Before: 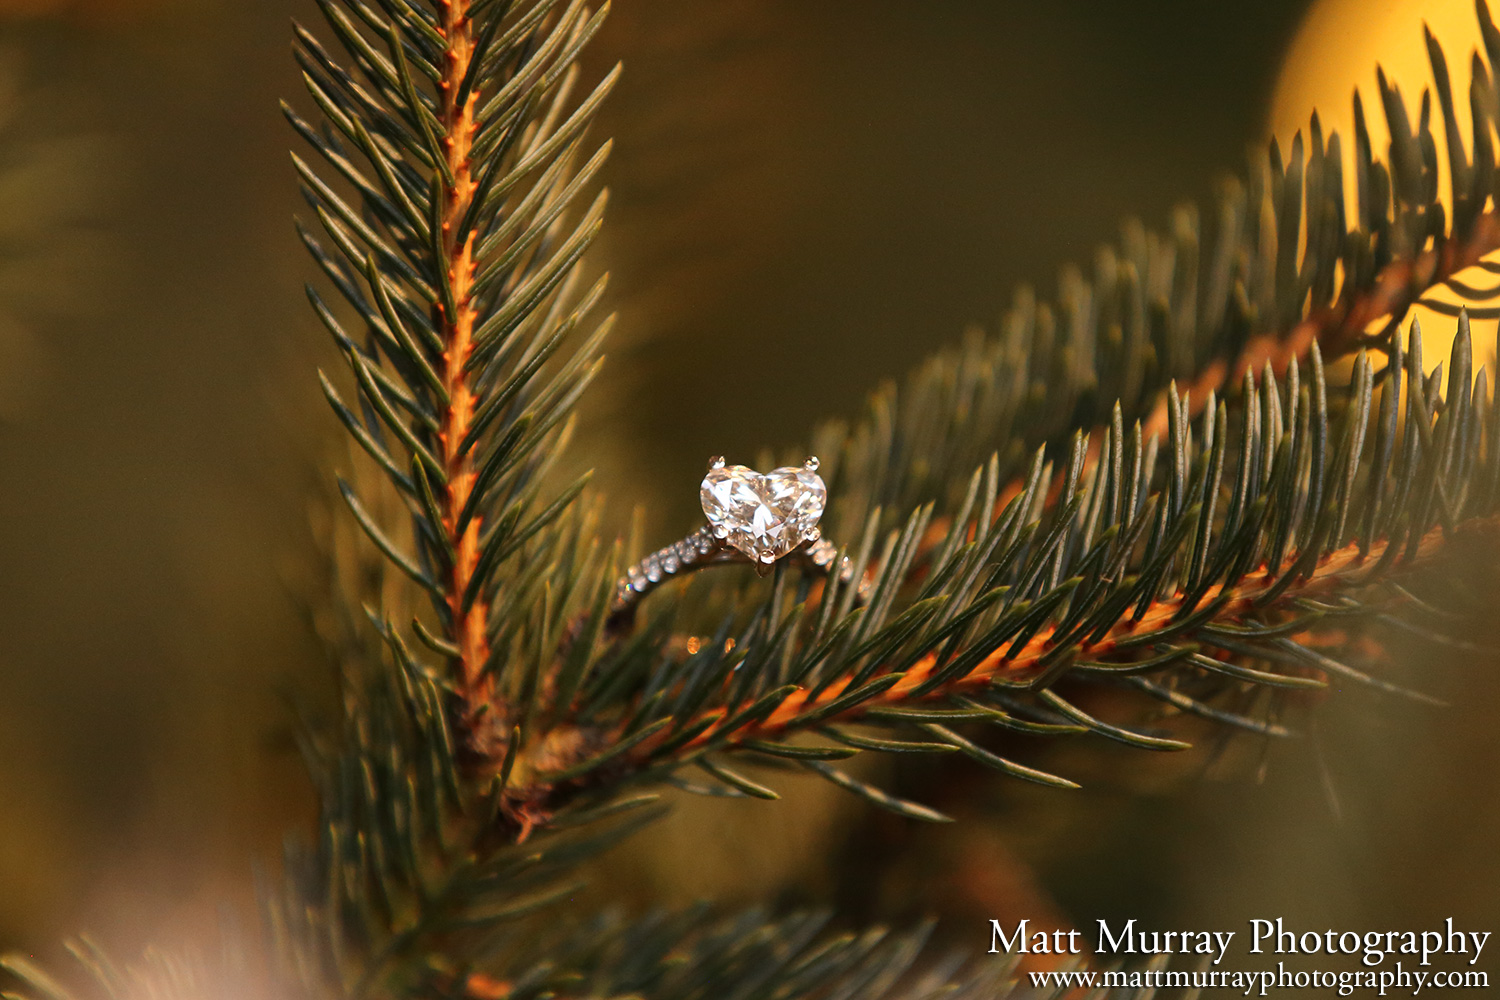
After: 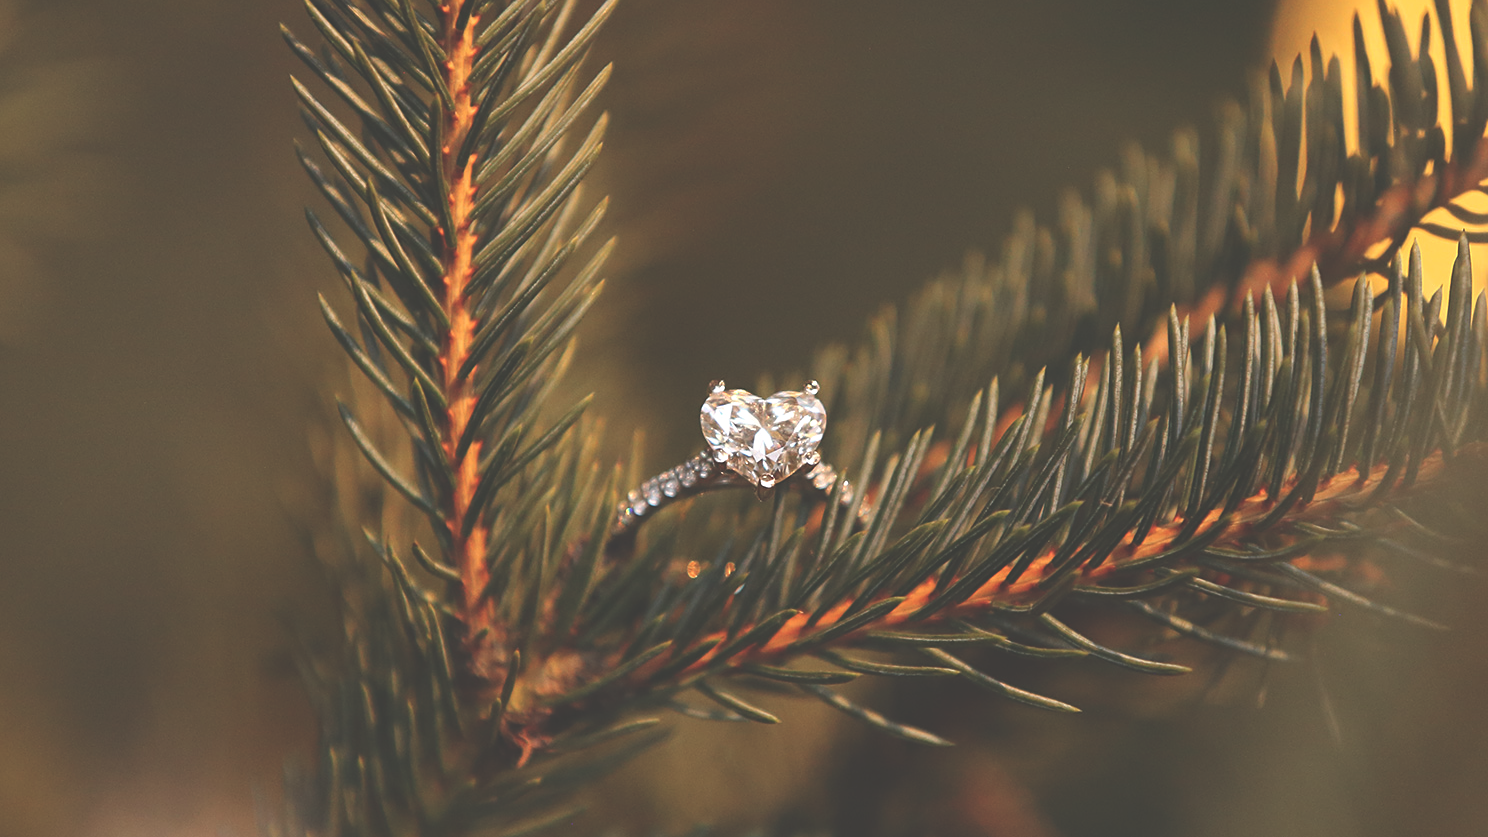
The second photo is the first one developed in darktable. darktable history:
crop: top 7.625%, bottom 8.027%
sharpen: amount 0.2
exposure: black level correction -0.041, exposure 0.064 EV, compensate highlight preservation false
contrast brightness saturation: contrast 0.01, saturation -0.05
